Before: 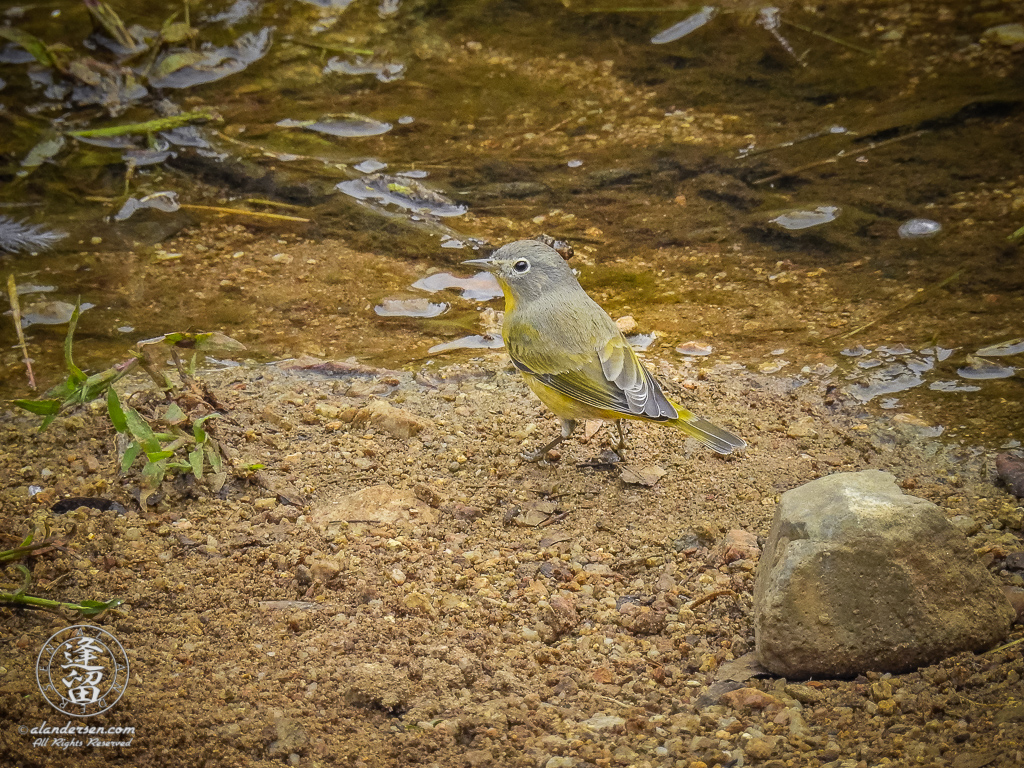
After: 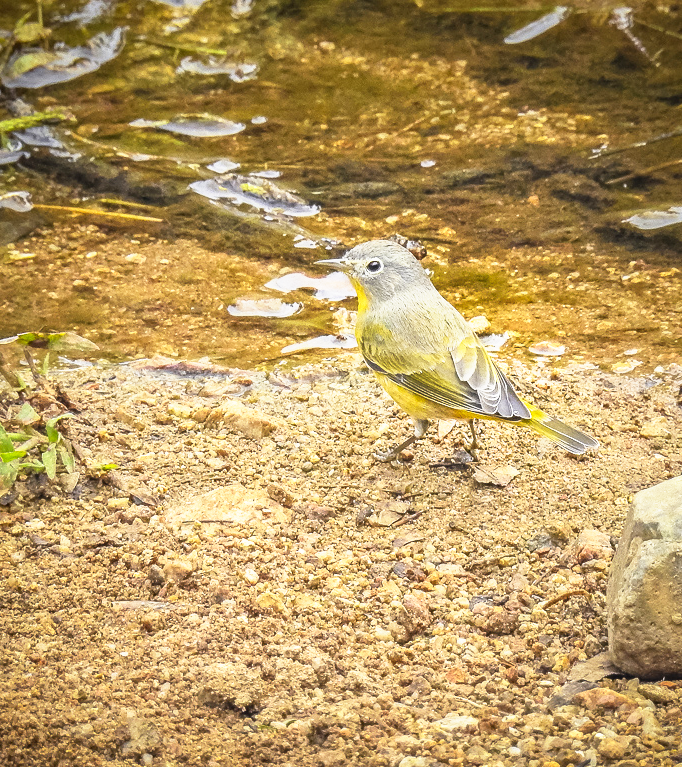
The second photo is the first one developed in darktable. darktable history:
crop and rotate: left 14.436%, right 18.898%
base curve: curves: ch0 [(0, 0) (0.495, 0.917) (1, 1)], preserve colors none
